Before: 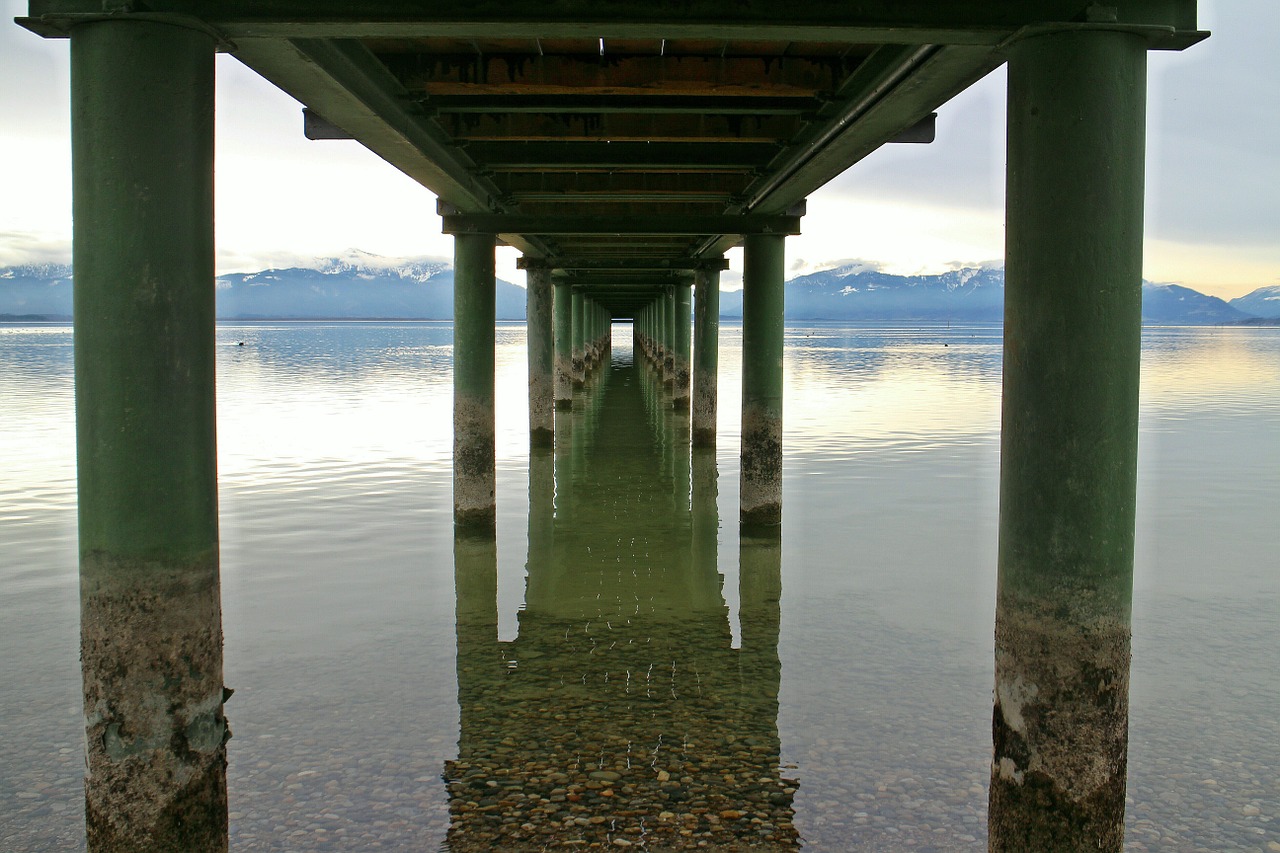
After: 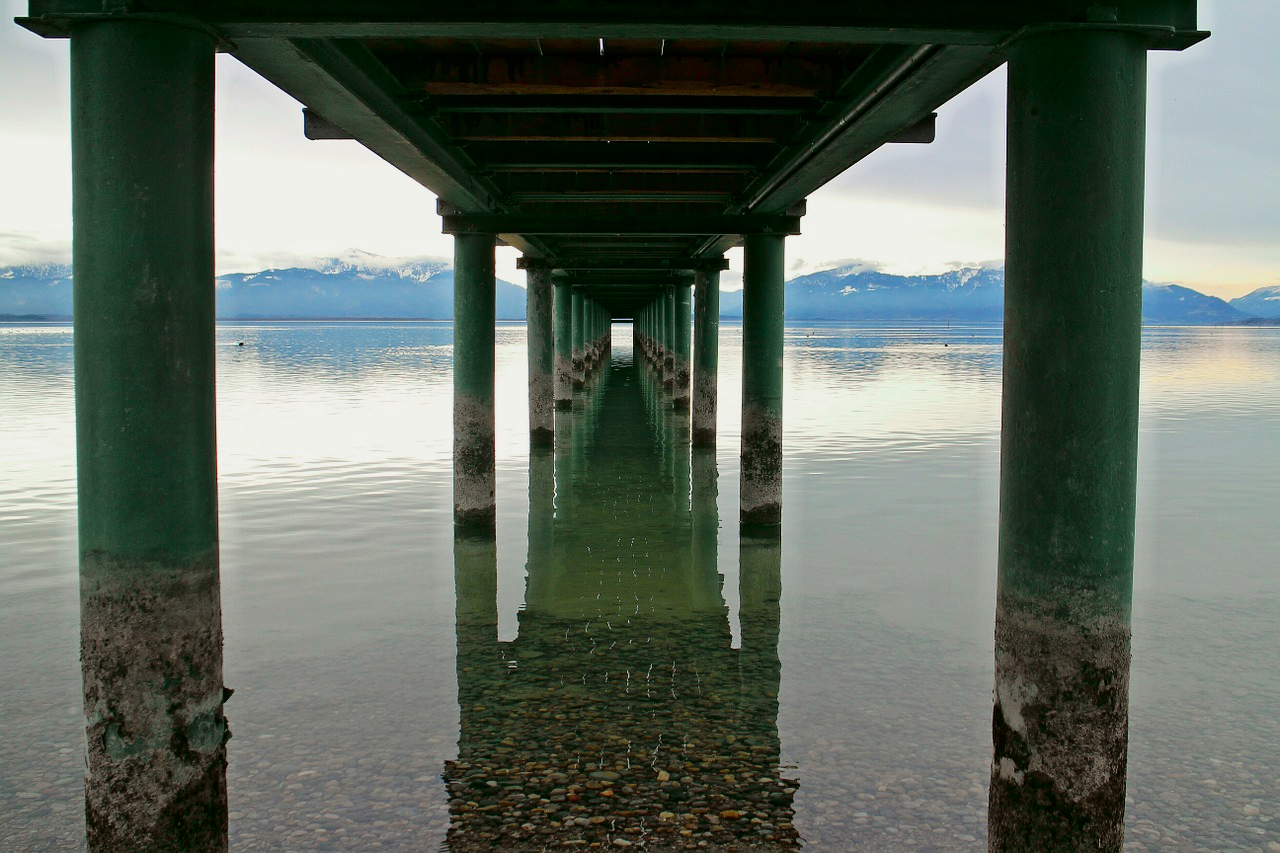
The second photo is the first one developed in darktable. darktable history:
tone curve: curves: ch0 [(0, 0) (0.068, 0.031) (0.183, 0.13) (0.341, 0.319) (0.547, 0.545) (0.828, 0.817) (1, 0.968)]; ch1 [(0, 0) (0.23, 0.166) (0.34, 0.308) (0.371, 0.337) (0.429, 0.408) (0.477, 0.466) (0.499, 0.5) (0.529, 0.528) (0.559, 0.578) (0.743, 0.798) (1, 1)]; ch2 [(0, 0) (0.431, 0.419) (0.495, 0.502) (0.524, 0.525) (0.568, 0.543) (0.6, 0.597) (0.634, 0.644) (0.728, 0.722) (1, 1)], color space Lab, independent channels, preserve colors none
exposure: exposure -0.072 EV, compensate highlight preservation false
